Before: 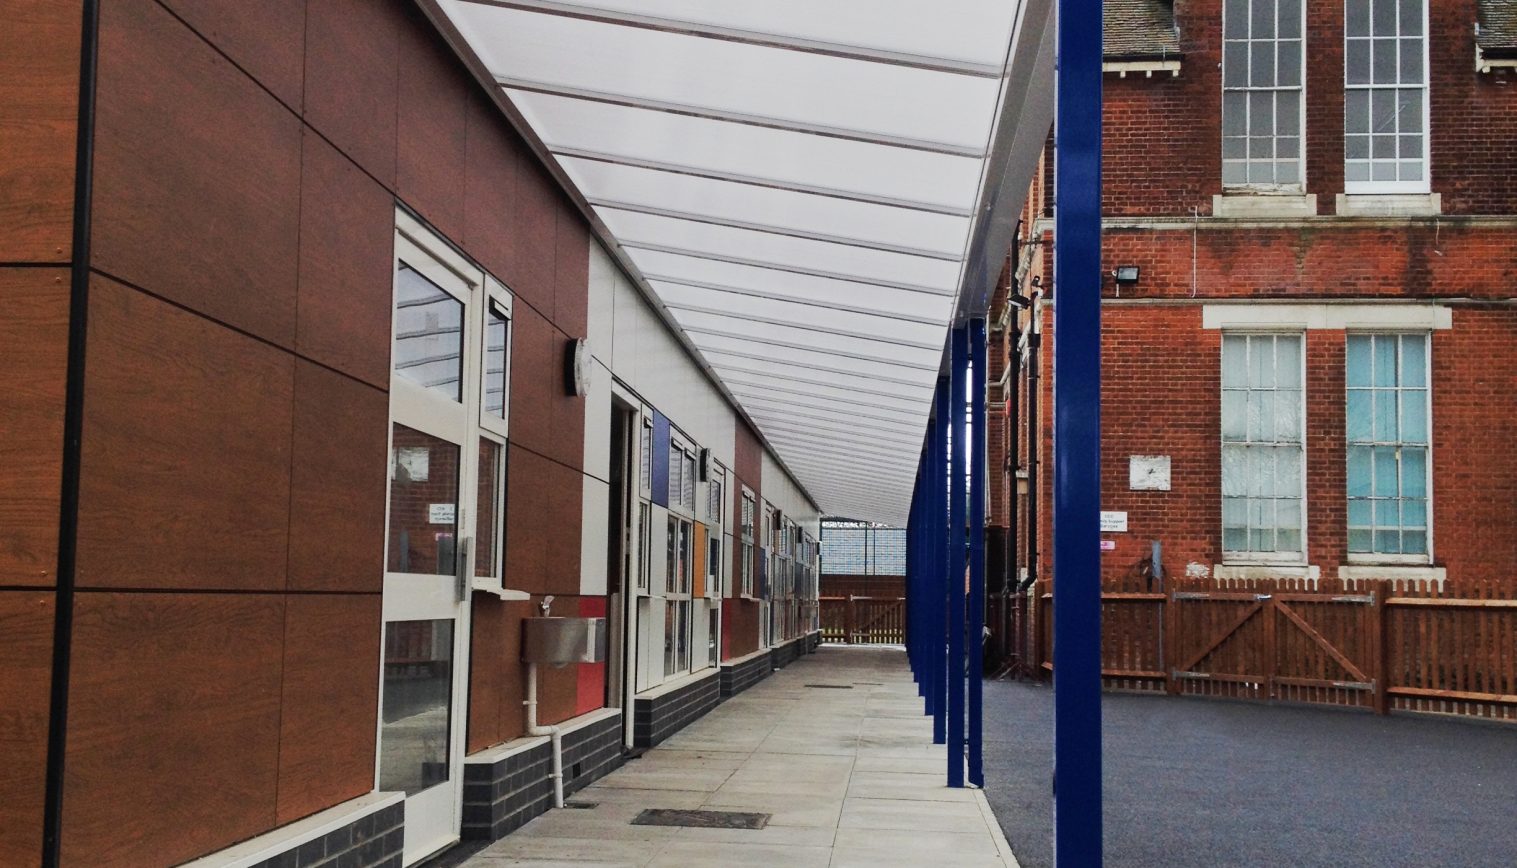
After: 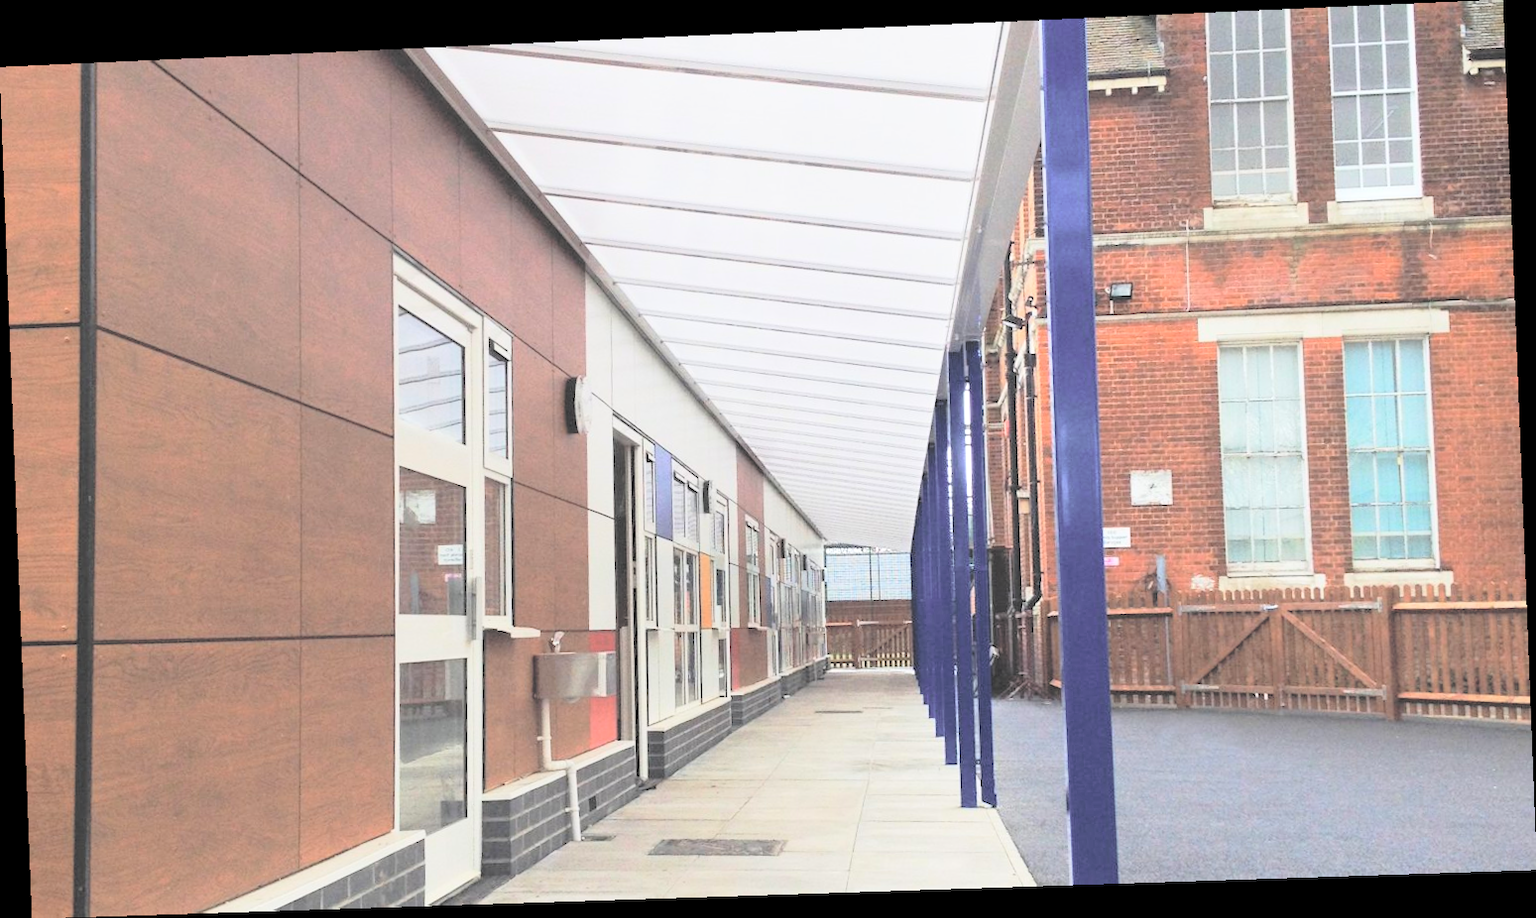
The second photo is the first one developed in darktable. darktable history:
rotate and perspective: rotation -2.22°, lens shift (horizontal) -0.022, automatic cropping off
tone equalizer: -8 EV -0.417 EV, -7 EV -0.389 EV, -6 EV -0.333 EV, -5 EV -0.222 EV, -3 EV 0.222 EV, -2 EV 0.333 EV, -1 EV 0.389 EV, +0 EV 0.417 EV, edges refinement/feathering 500, mask exposure compensation -1.57 EV, preserve details no
contrast brightness saturation: brightness 1
